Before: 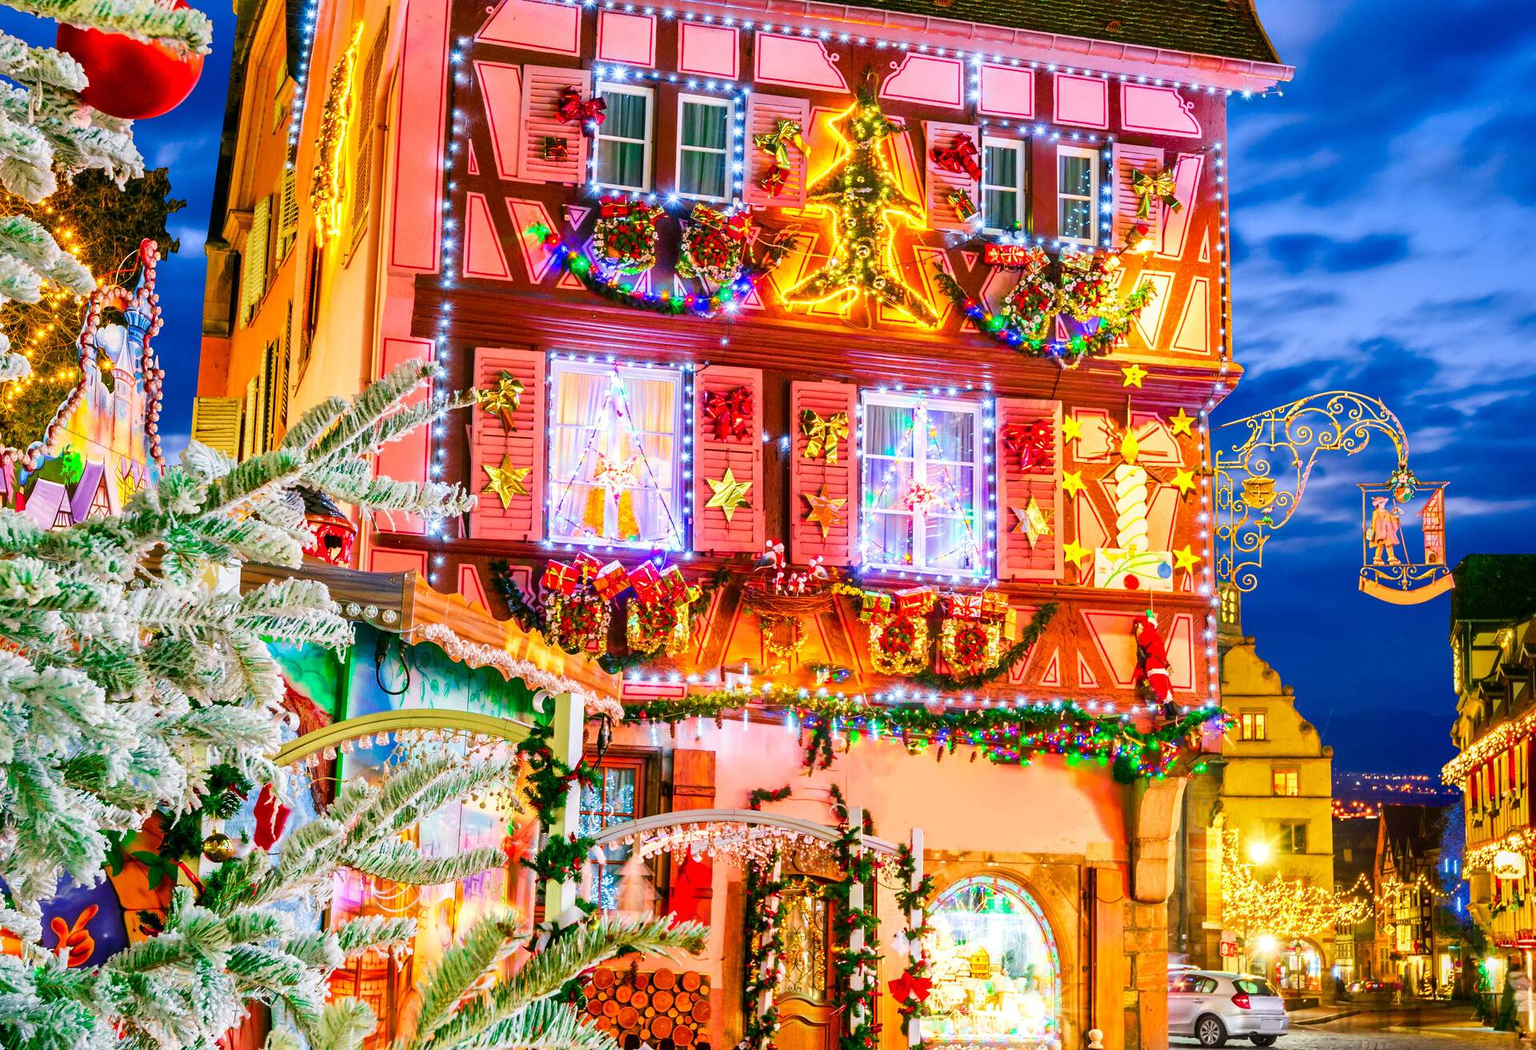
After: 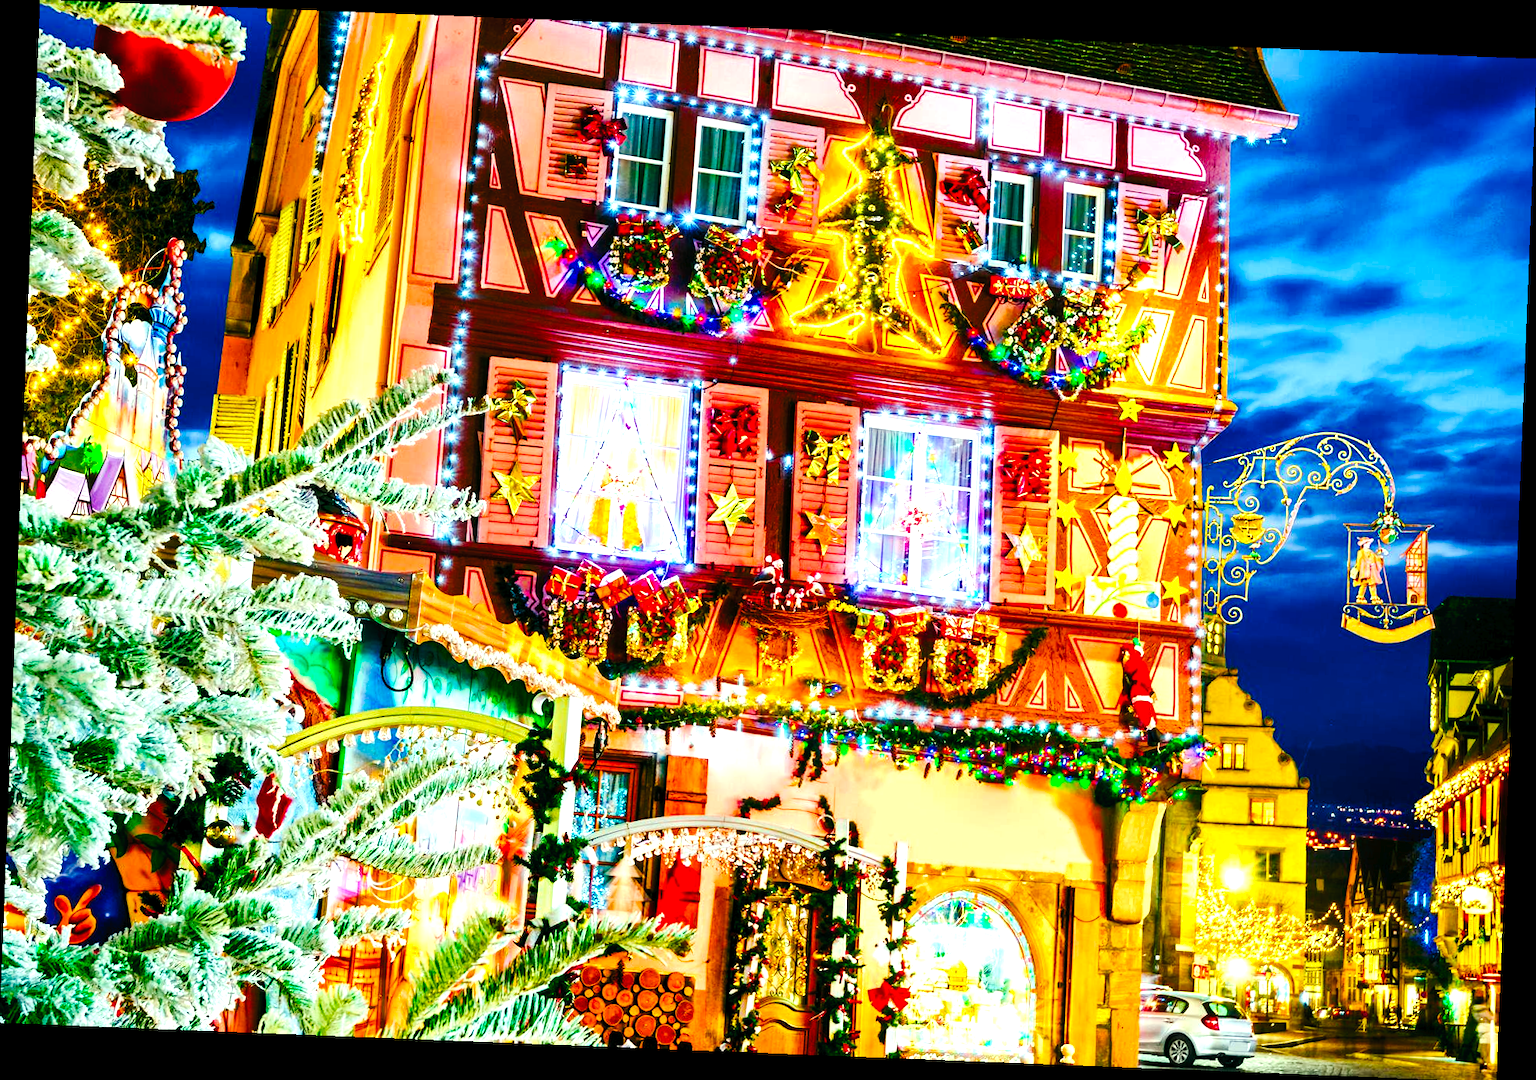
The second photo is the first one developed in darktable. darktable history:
tone curve: curves: ch0 [(0, 0) (0.003, 0.018) (0.011, 0.019) (0.025, 0.024) (0.044, 0.037) (0.069, 0.053) (0.1, 0.075) (0.136, 0.105) (0.177, 0.136) (0.224, 0.179) (0.277, 0.244) (0.335, 0.319) (0.399, 0.4) (0.468, 0.495) (0.543, 0.58) (0.623, 0.671) (0.709, 0.757) (0.801, 0.838) (0.898, 0.913) (1, 1)], preserve colors none
color balance rgb: shadows lift › luminance -7.7%, shadows lift › chroma 2.13%, shadows lift › hue 165.27°, power › luminance -7.77%, power › chroma 1.1%, power › hue 215.88°, highlights gain › luminance 15.15%, highlights gain › chroma 7%, highlights gain › hue 125.57°, global offset › luminance -0.33%, global offset › chroma 0.11%, global offset › hue 165.27°, perceptual saturation grading › global saturation 24.42%, perceptual saturation grading › highlights -24.42%, perceptual saturation grading › mid-tones 24.42%, perceptual saturation grading › shadows 40%, perceptual brilliance grading › global brilliance -5%, perceptual brilliance grading › highlights 24.42%, perceptual brilliance grading › mid-tones 7%, perceptual brilliance grading › shadows -5%
rotate and perspective: rotation 2.27°, automatic cropping off
